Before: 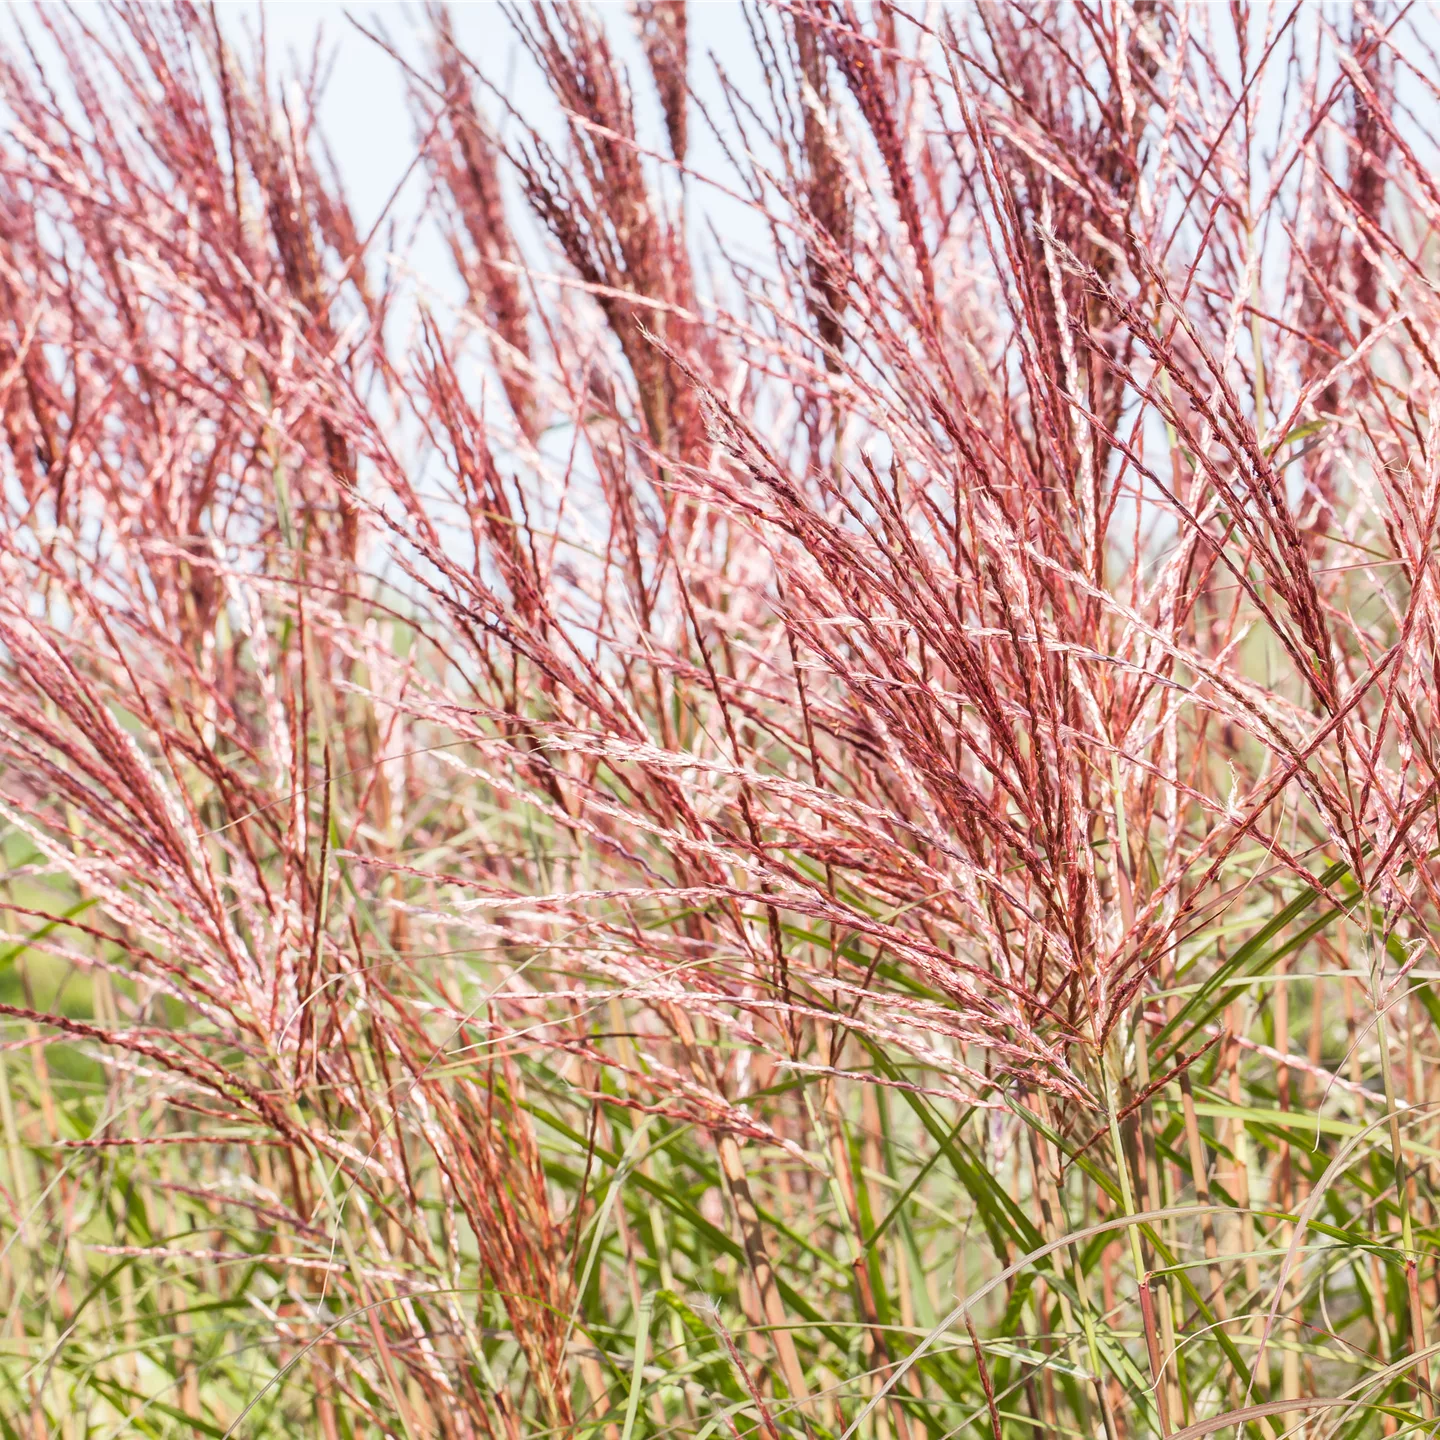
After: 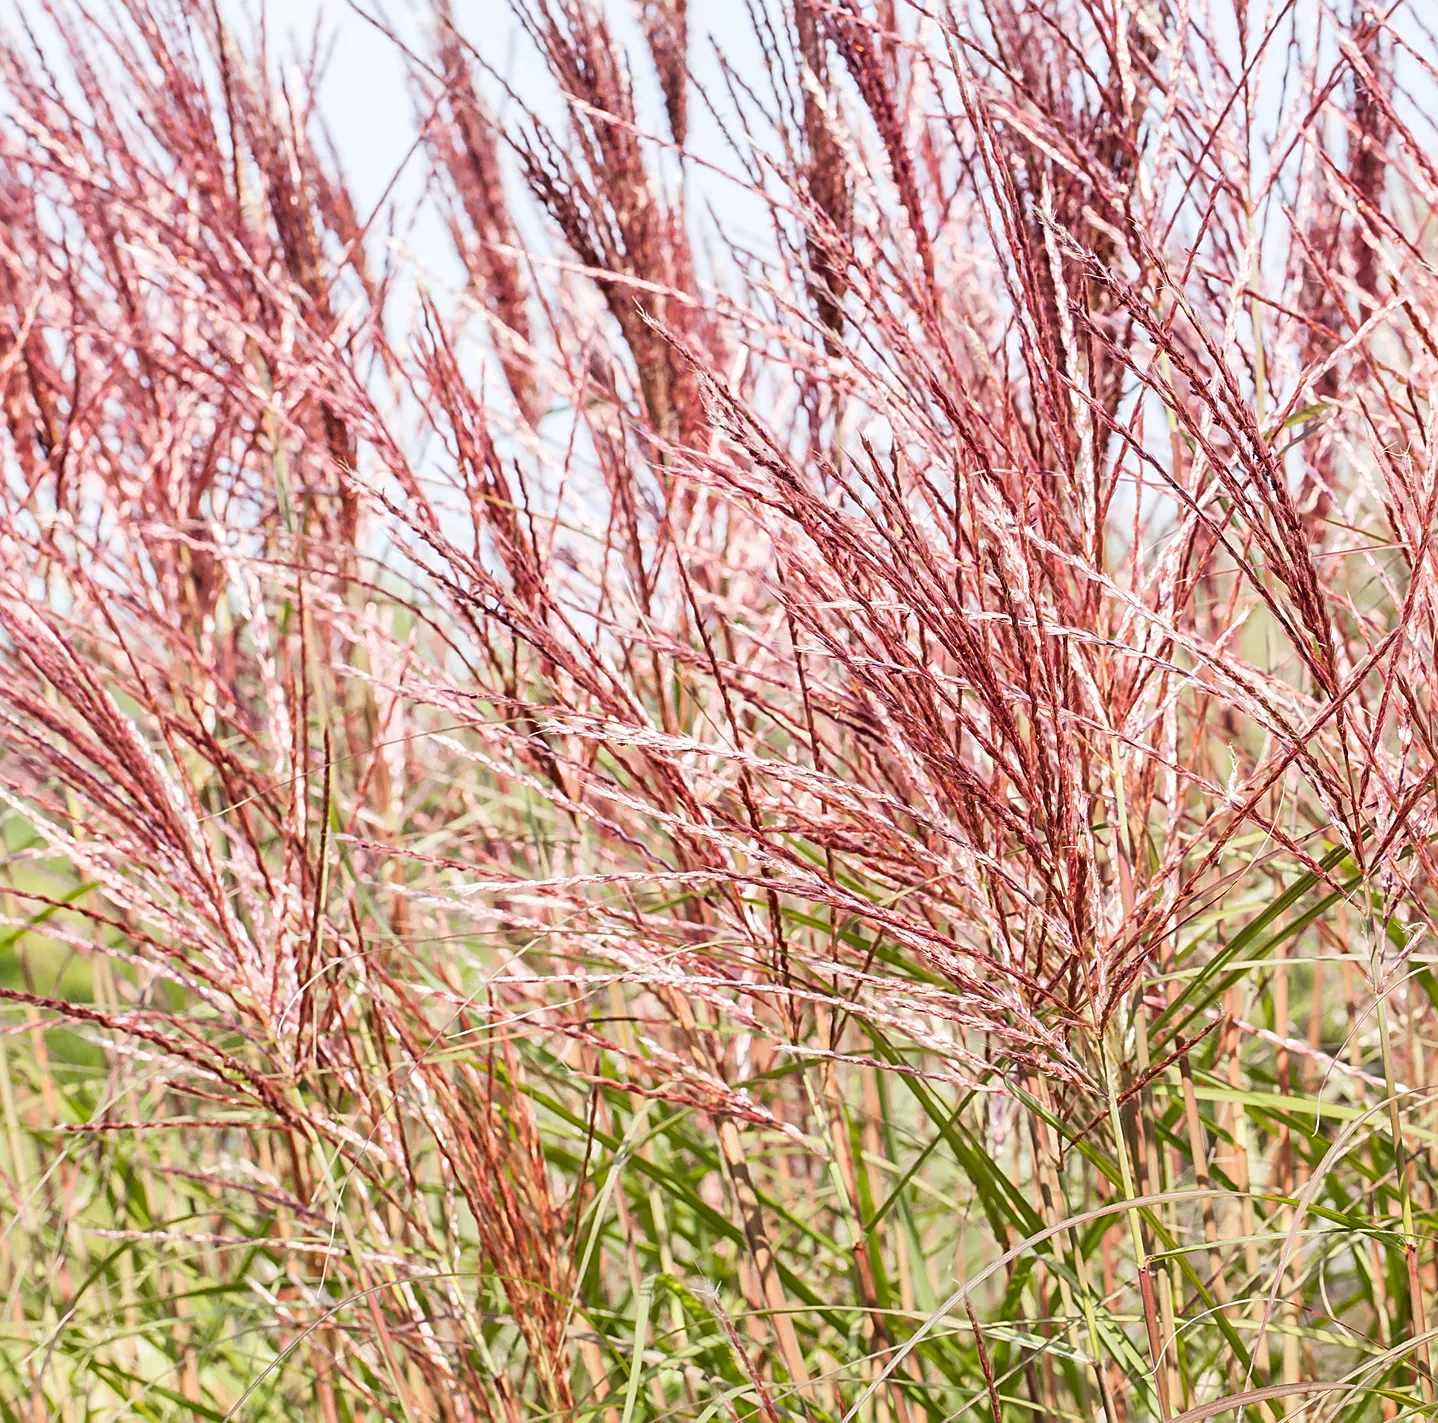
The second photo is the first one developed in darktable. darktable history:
contrast brightness saturation: contrast 0.074
sharpen: on, module defaults
crop: top 1.13%, right 0.11%
exposure: black level correction 0.001, compensate highlight preservation false
